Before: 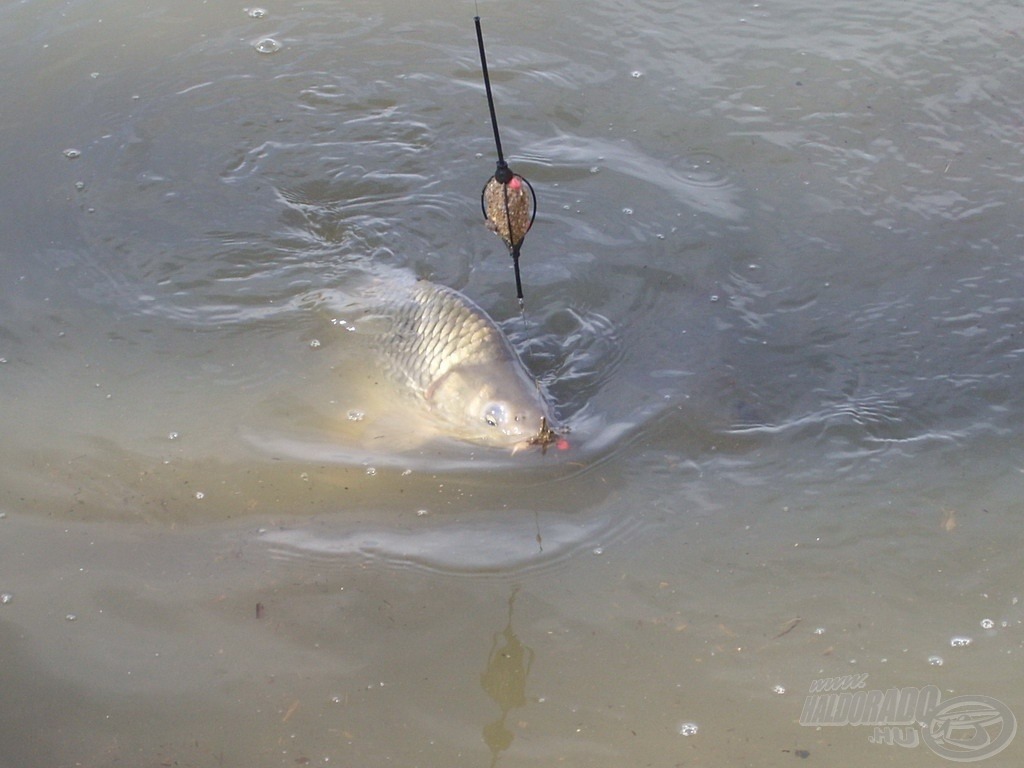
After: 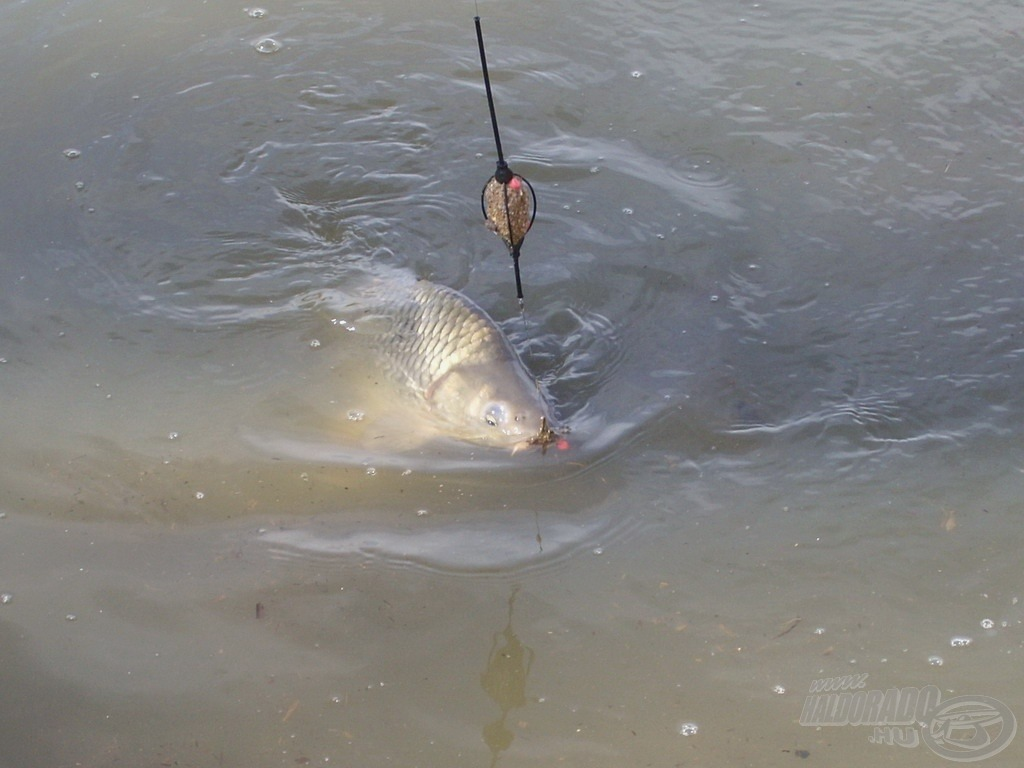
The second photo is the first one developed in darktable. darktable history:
exposure: black level correction 0.001, exposure -0.125 EV, compensate highlight preservation false
color zones: curves: ch0 [(0.25, 0.5) (0.636, 0.25) (0.75, 0.5)], mix -129.86%
